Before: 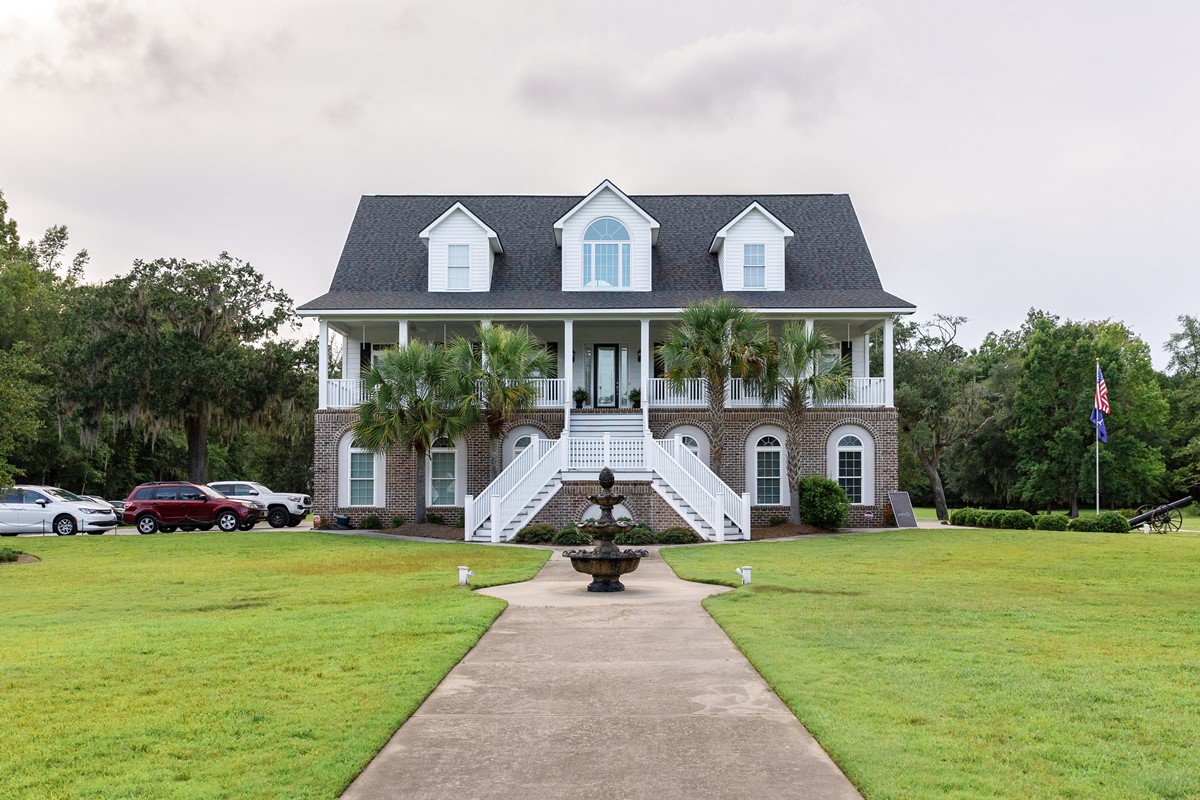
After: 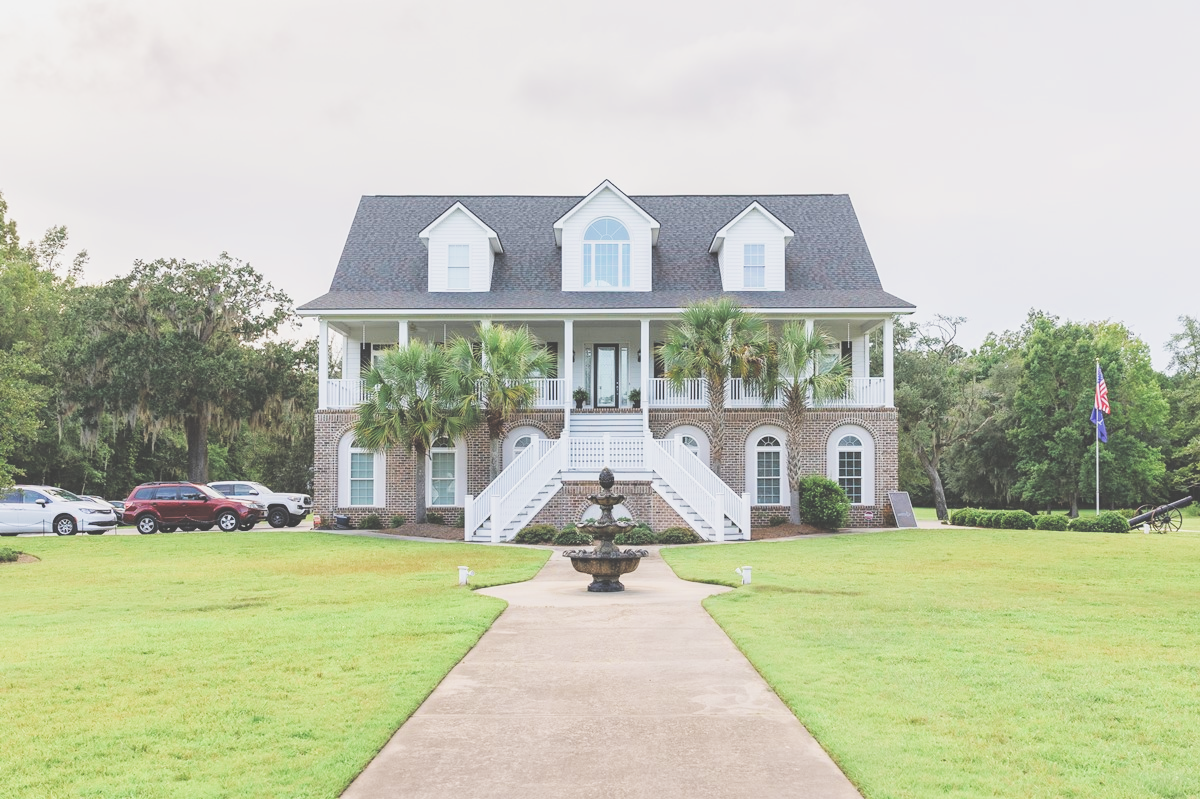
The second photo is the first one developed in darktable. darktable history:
exposure: black level correction -0.023, exposure 1.396 EV, compensate highlight preservation false
crop: bottom 0.078%
filmic rgb: black relative exposure -6.78 EV, white relative exposure 5.91 EV, threshold 2.95 EV, hardness 2.69, add noise in highlights 0.001, color science v3 (2019), use custom middle-gray values true, contrast in highlights soft, enable highlight reconstruction true
